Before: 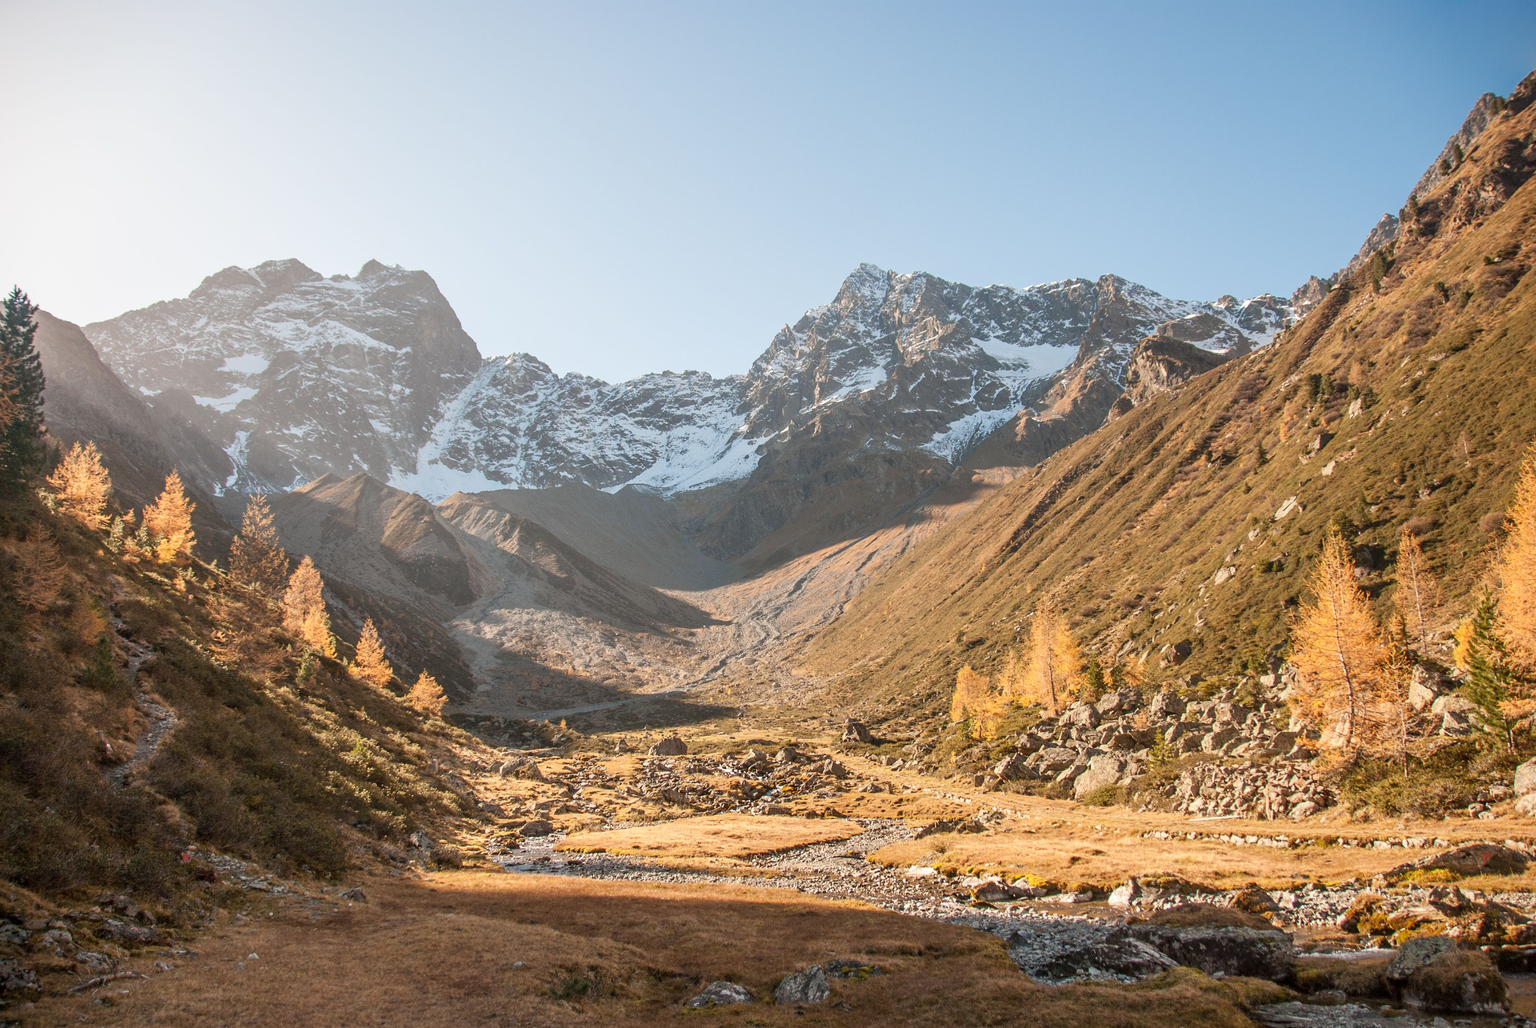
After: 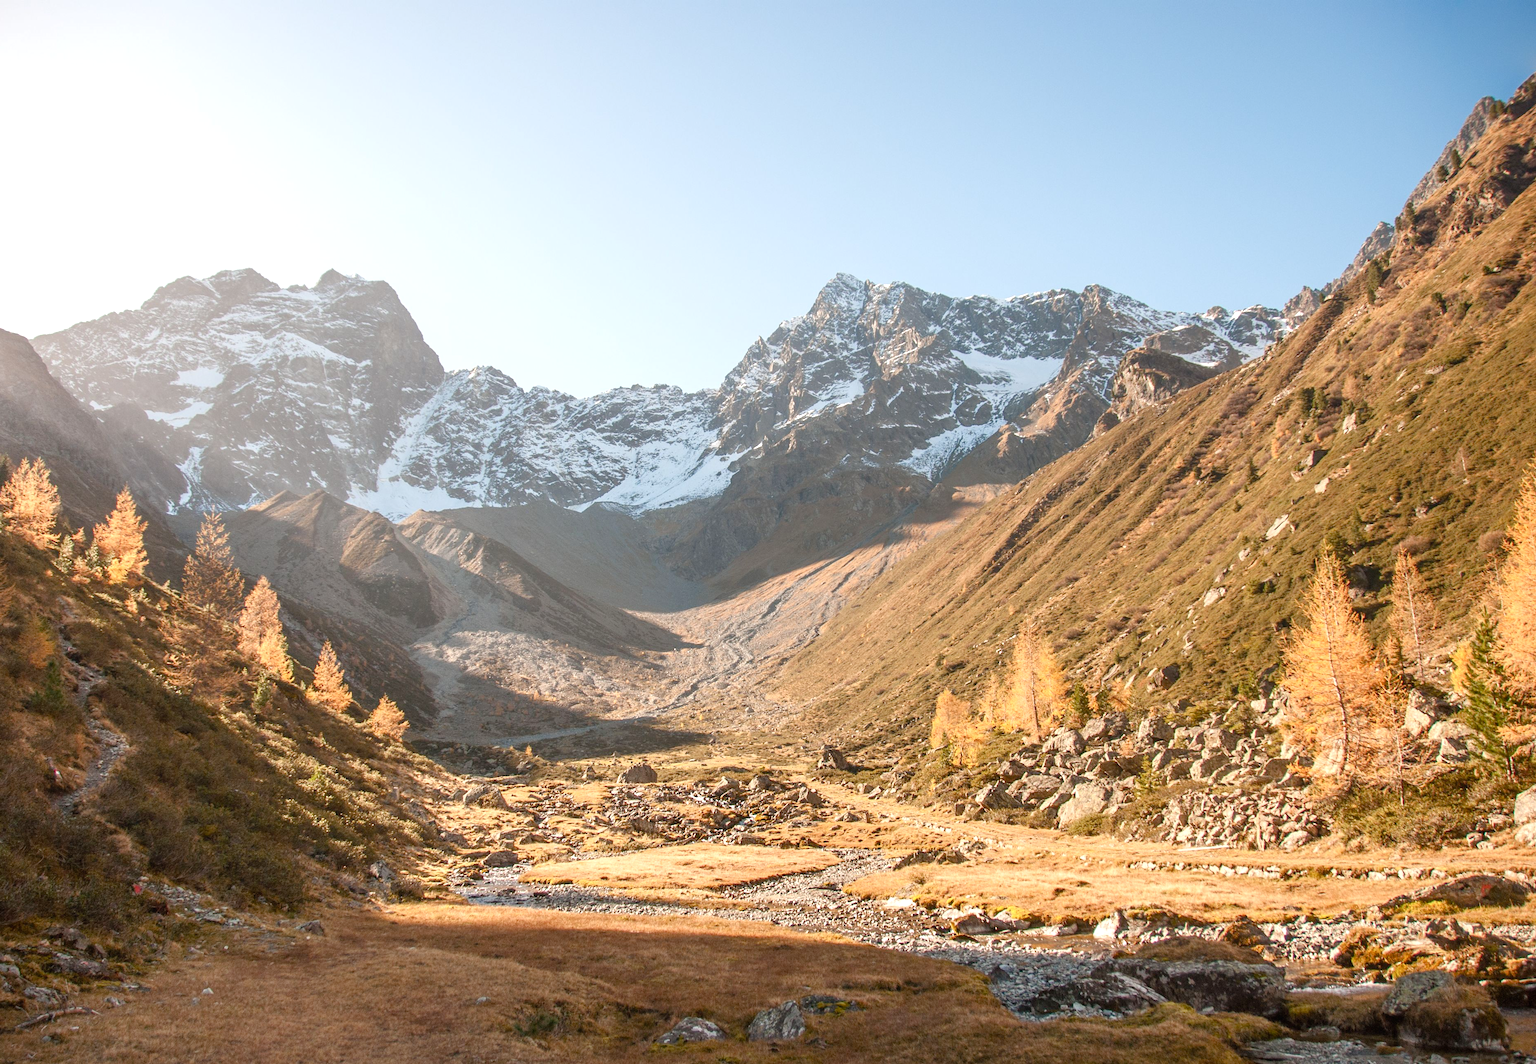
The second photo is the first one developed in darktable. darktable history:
color balance rgb: linear chroma grading › global chroma -14.445%, perceptual saturation grading › global saturation 27.595%, perceptual saturation grading › highlights -24.73%, perceptual saturation grading › shadows 24.12%
local contrast: mode bilateral grid, contrast 100, coarseness 99, detail 89%, midtone range 0.2
crop and rotate: left 3.465%
exposure: exposure 0.377 EV, compensate highlight preservation false
